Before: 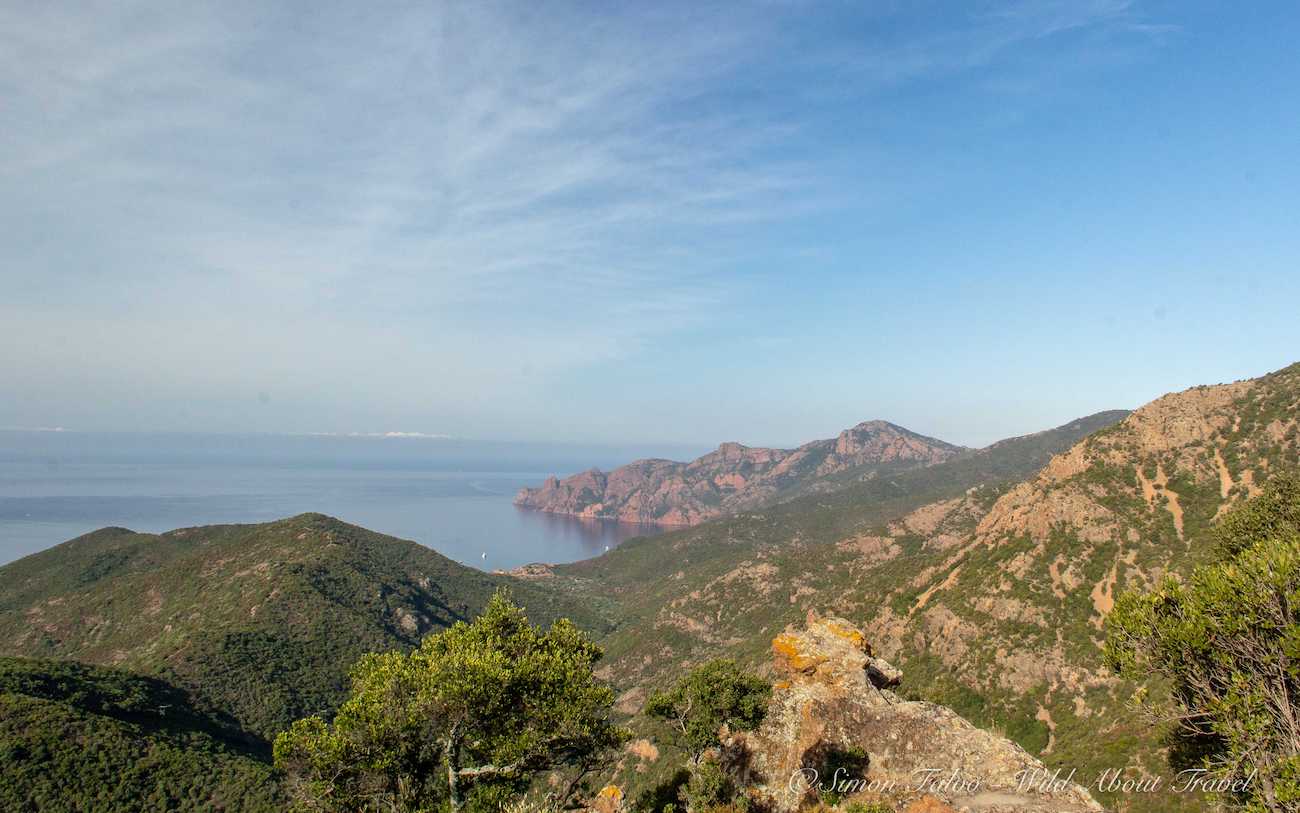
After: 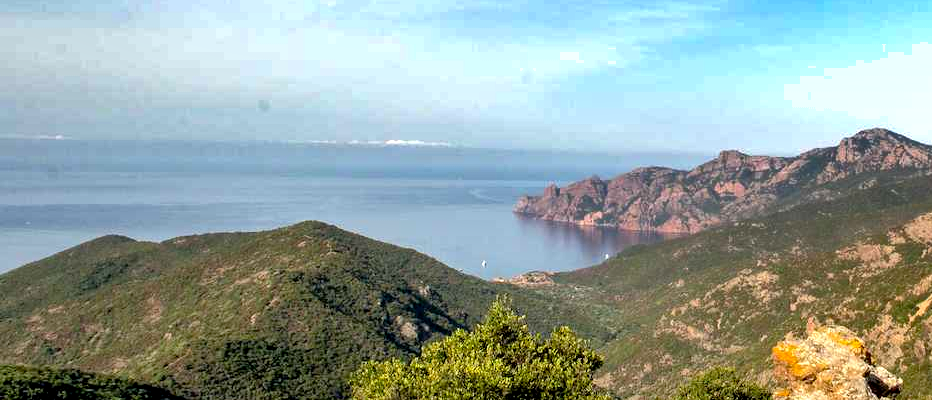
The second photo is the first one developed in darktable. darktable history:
tone equalizer: -8 EV -0.766 EV, -7 EV -0.713 EV, -6 EV -0.614 EV, -5 EV -0.387 EV, -3 EV 0.373 EV, -2 EV 0.6 EV, -1 EV 0.7 EV, +0 EV 0.732 EV
exposure: black level correction 0.009, exposure 0.113 EV, compensate highlight preservation false
crop: top 36.022%, right 28.277%, bottom 14.655%
shadows and highlights: white point adjustment -3.72, highlights -63.72, soften with gaussian
